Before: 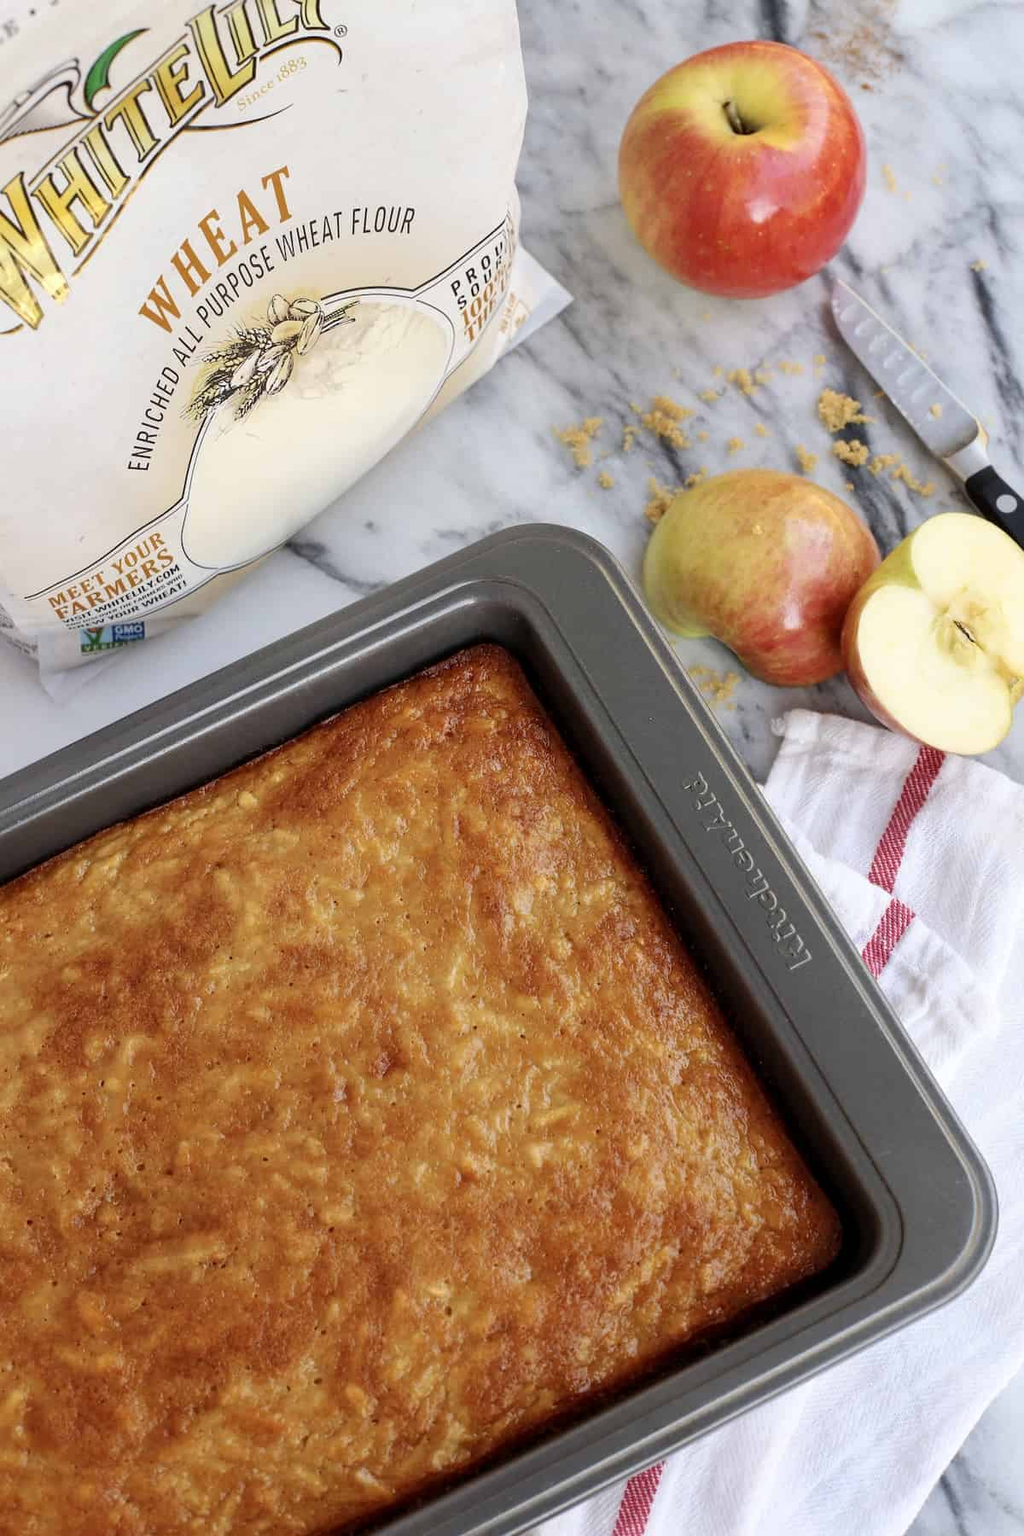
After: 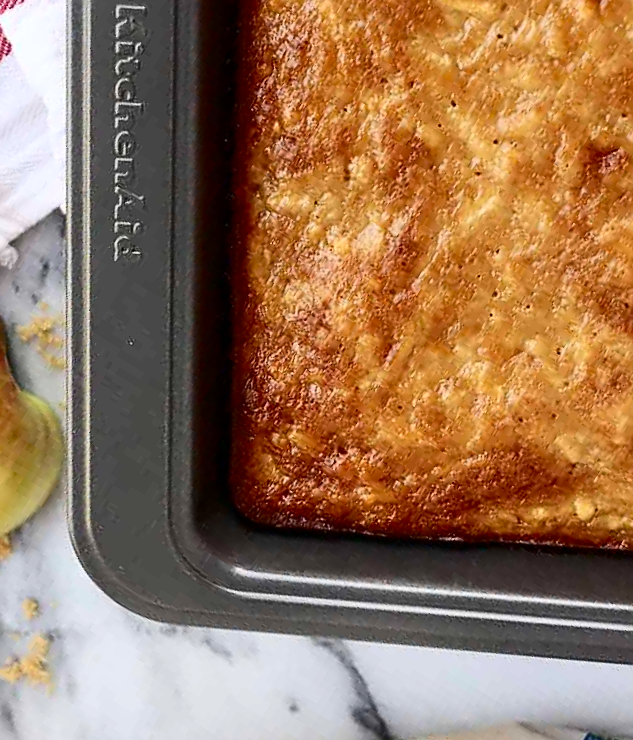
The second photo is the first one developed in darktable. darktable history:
crop and rotate: angle 148.53°, left 9.123%, top 15.596%, right 4.547%, bottom 17.091%
sharpen: on, module defaults
contrast brightness saturation: contrast 0.287
local contrast: mode bilateral grid, contrast 14, coarseness 35, detail 103%, midtone range 0.2
